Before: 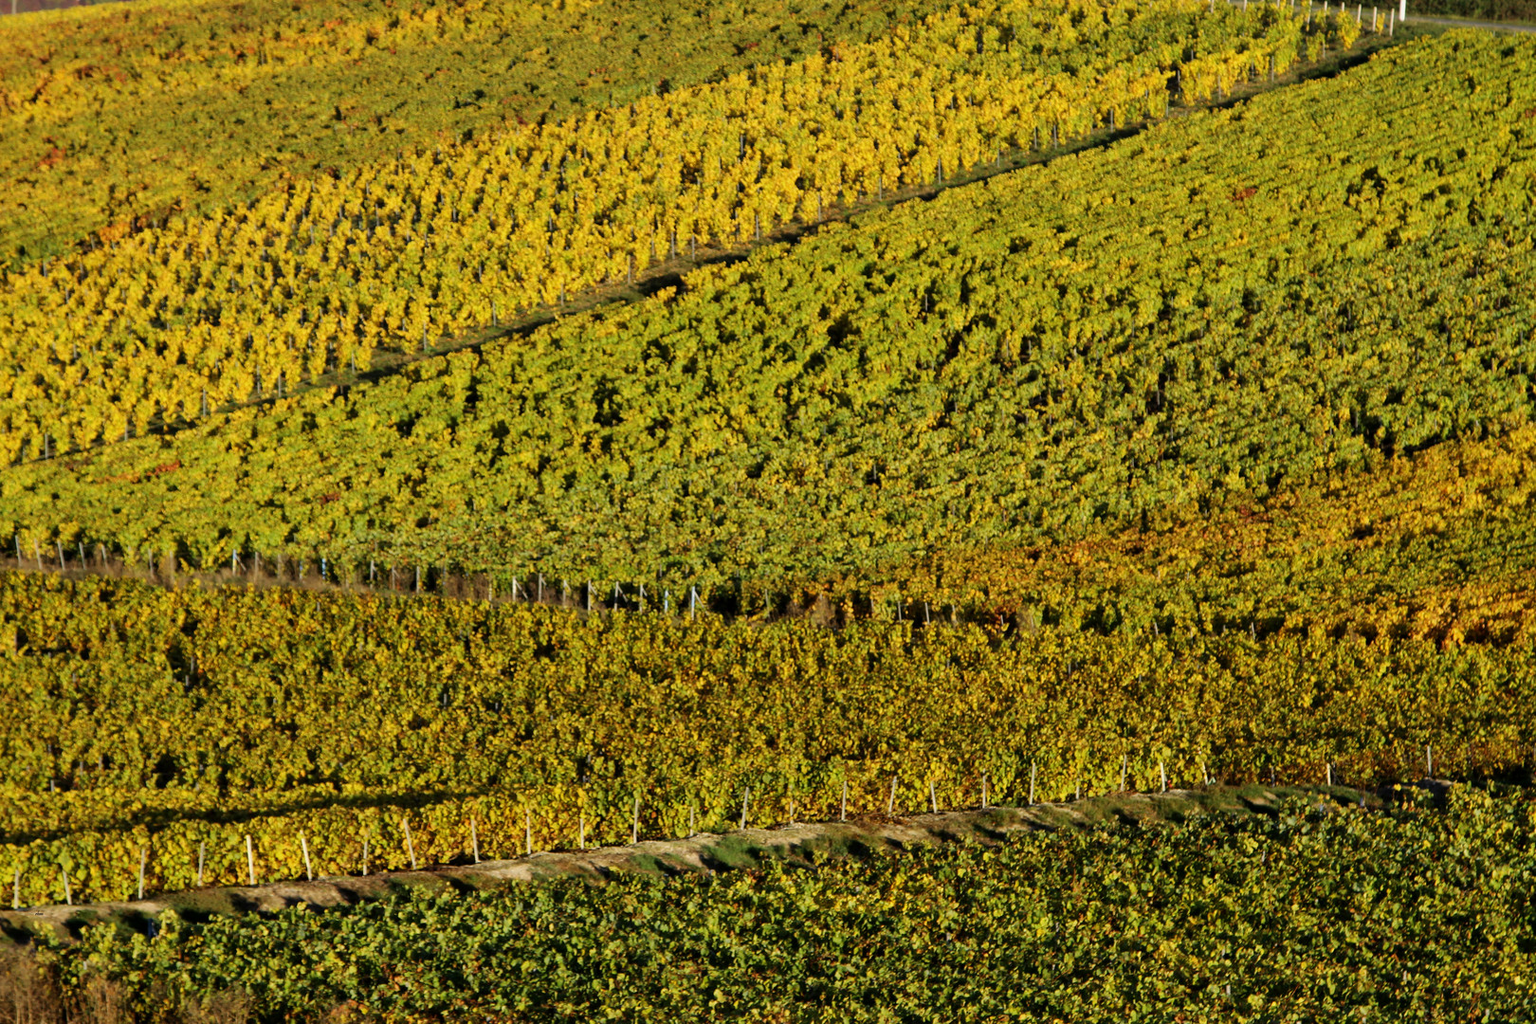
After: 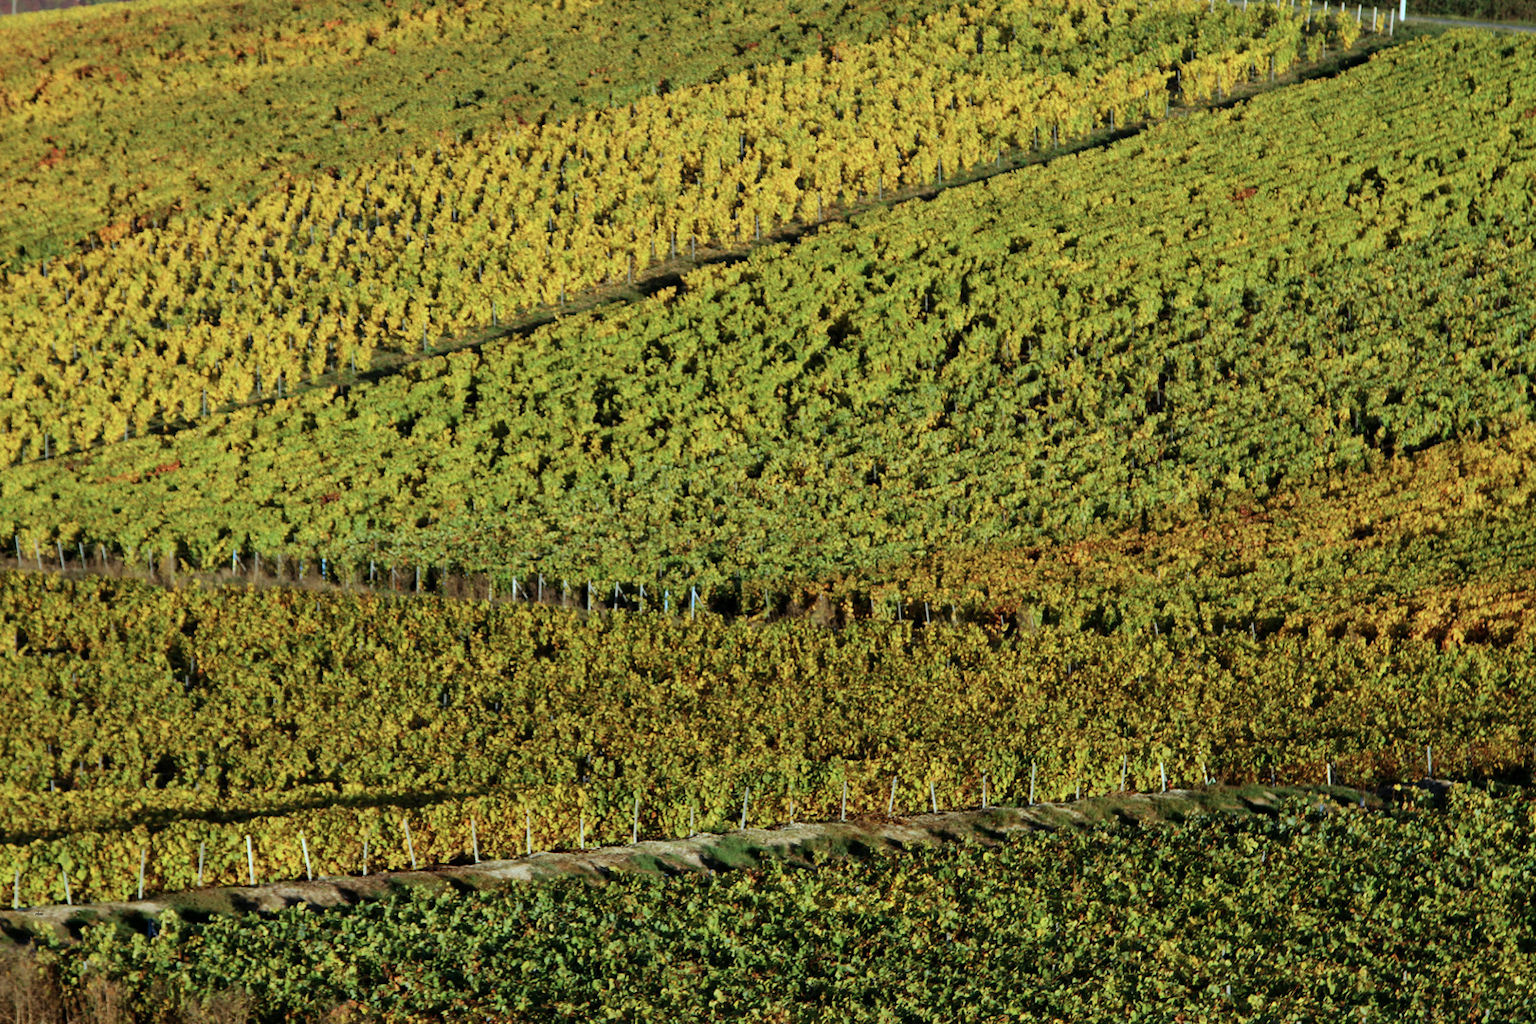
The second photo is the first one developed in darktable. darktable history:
color correction: highlights a* -10.39, highlights b* -19.41
